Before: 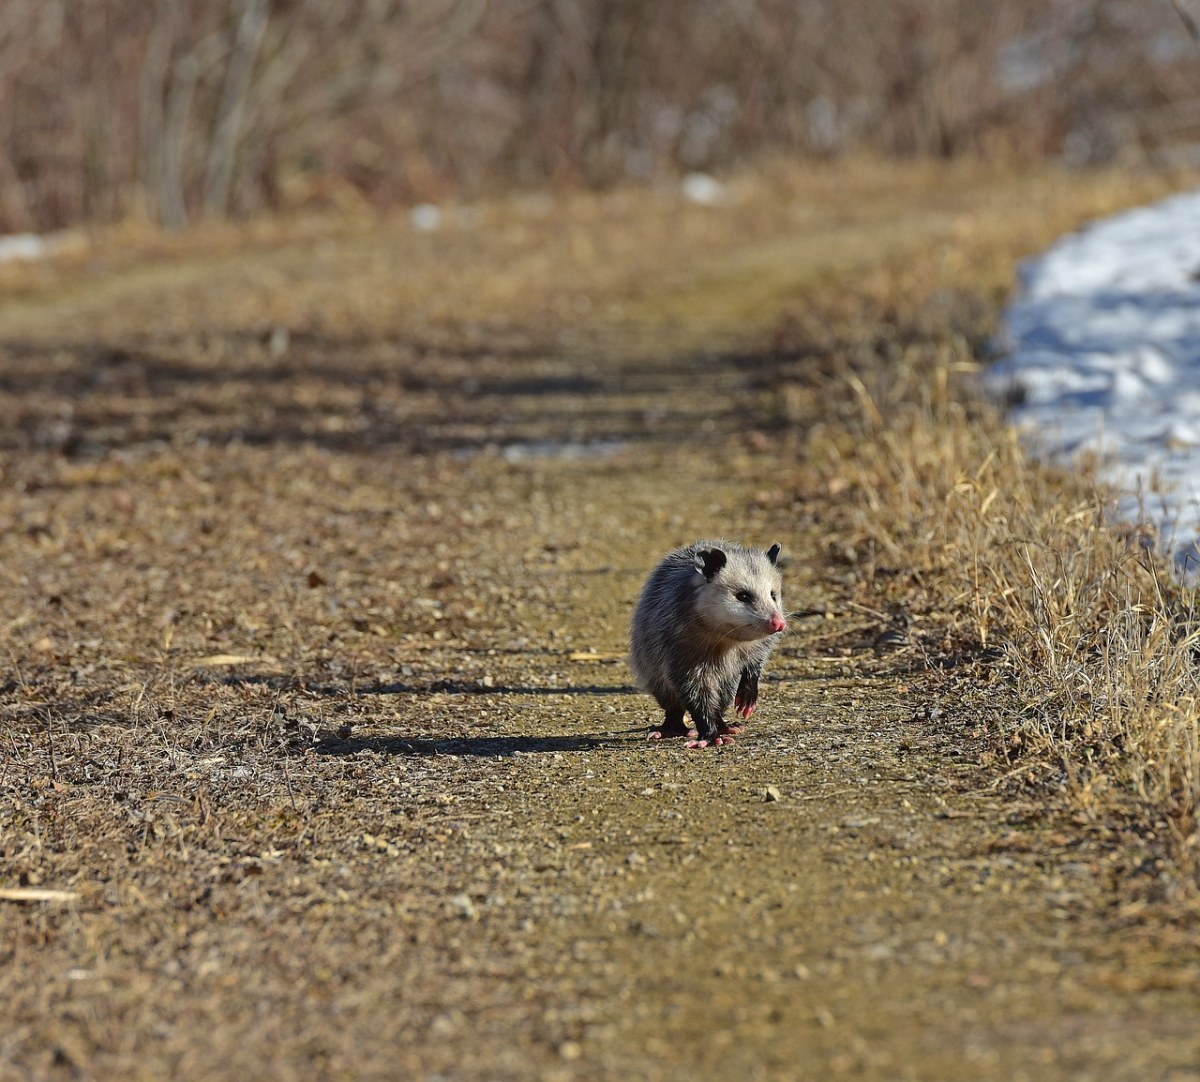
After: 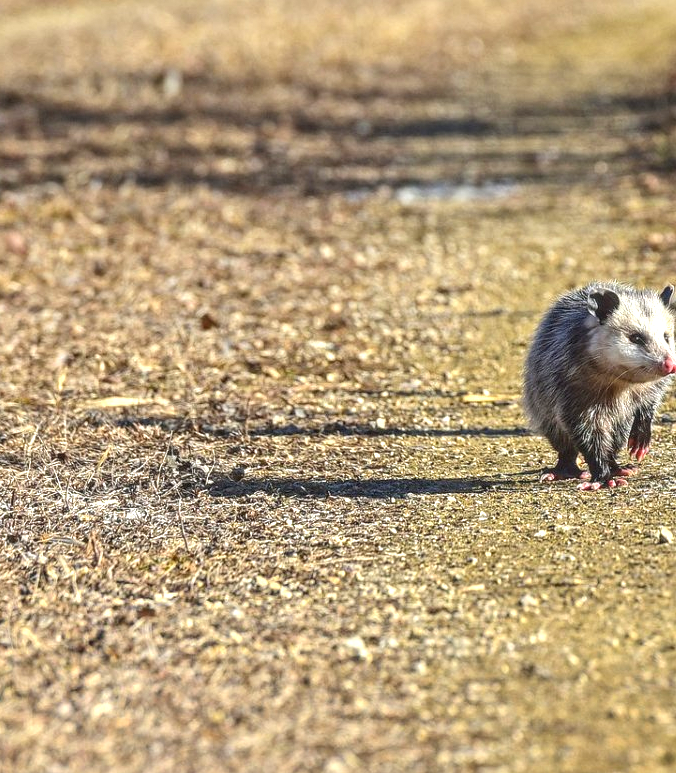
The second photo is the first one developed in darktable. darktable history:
crop: left 8.966%, top 23.852%, right 34.699%, bottom 4.703%
exposure: black level correction 0, exposure 1.1 EV, compensate highlight preservation false
local contrast: highlights 0%, shadows 0%, detail 133%
